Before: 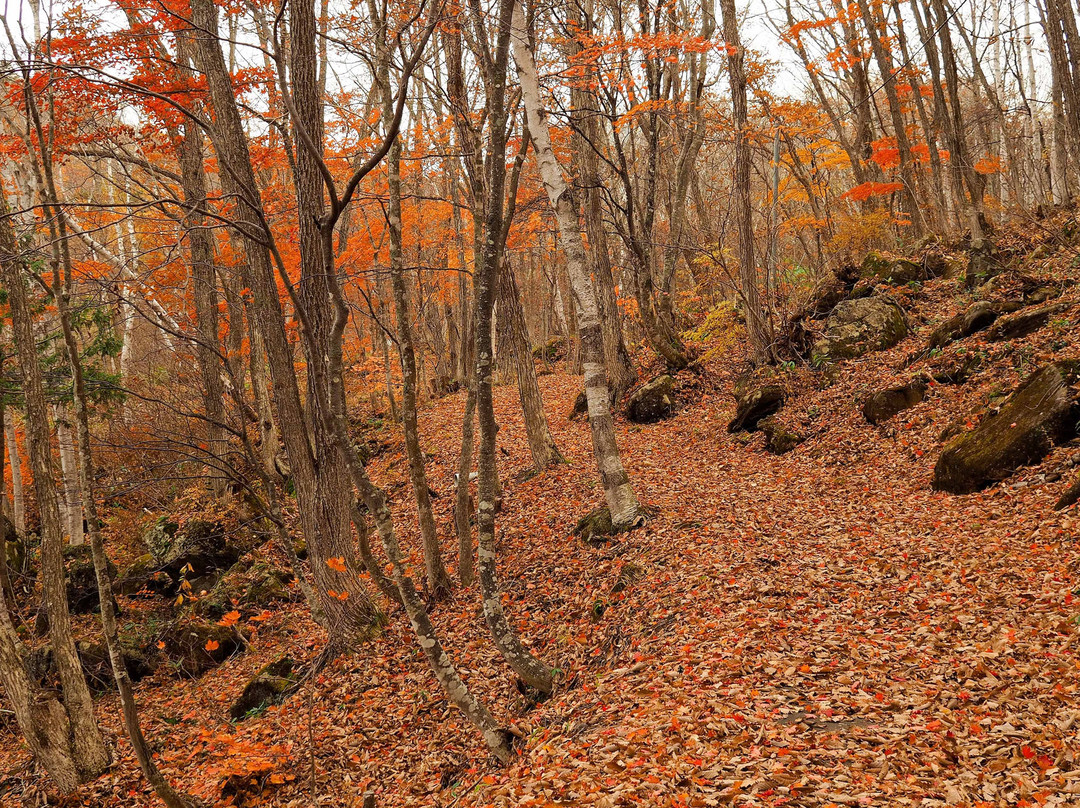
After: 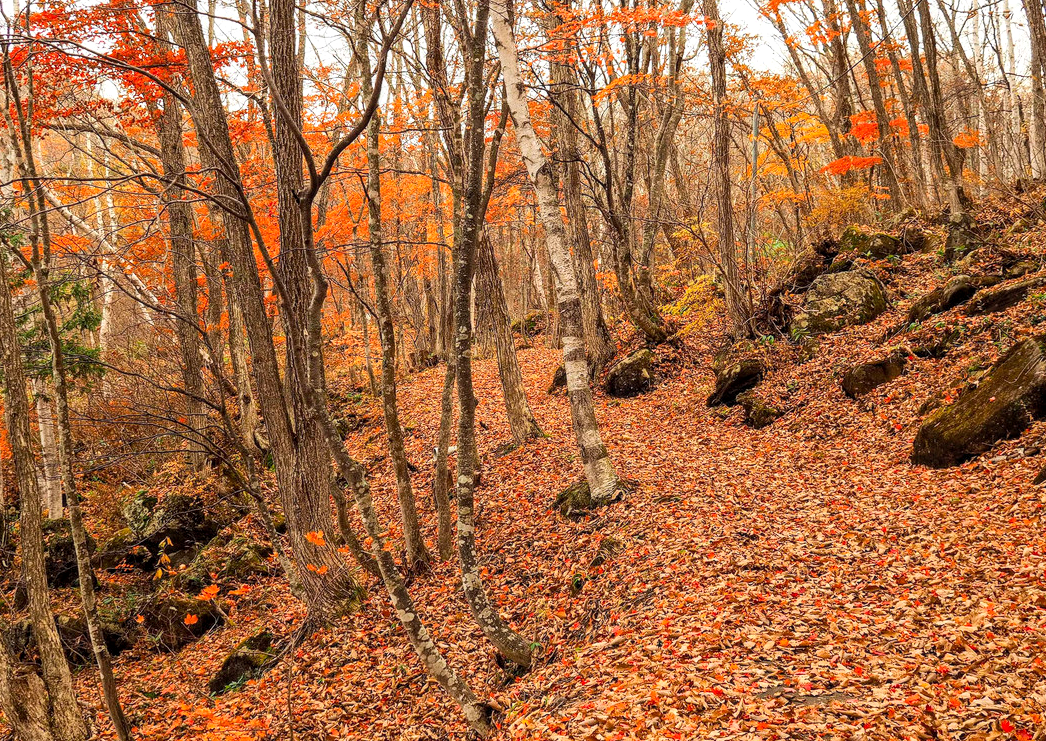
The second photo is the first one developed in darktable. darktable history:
local contrast: on, module defaults
crop: left 1.964%, top 3.251%, right 1.122%, bottom 4.933%
contrast brightness saturation: contrast 0.2, brightness 0.16, saturation 0.22
